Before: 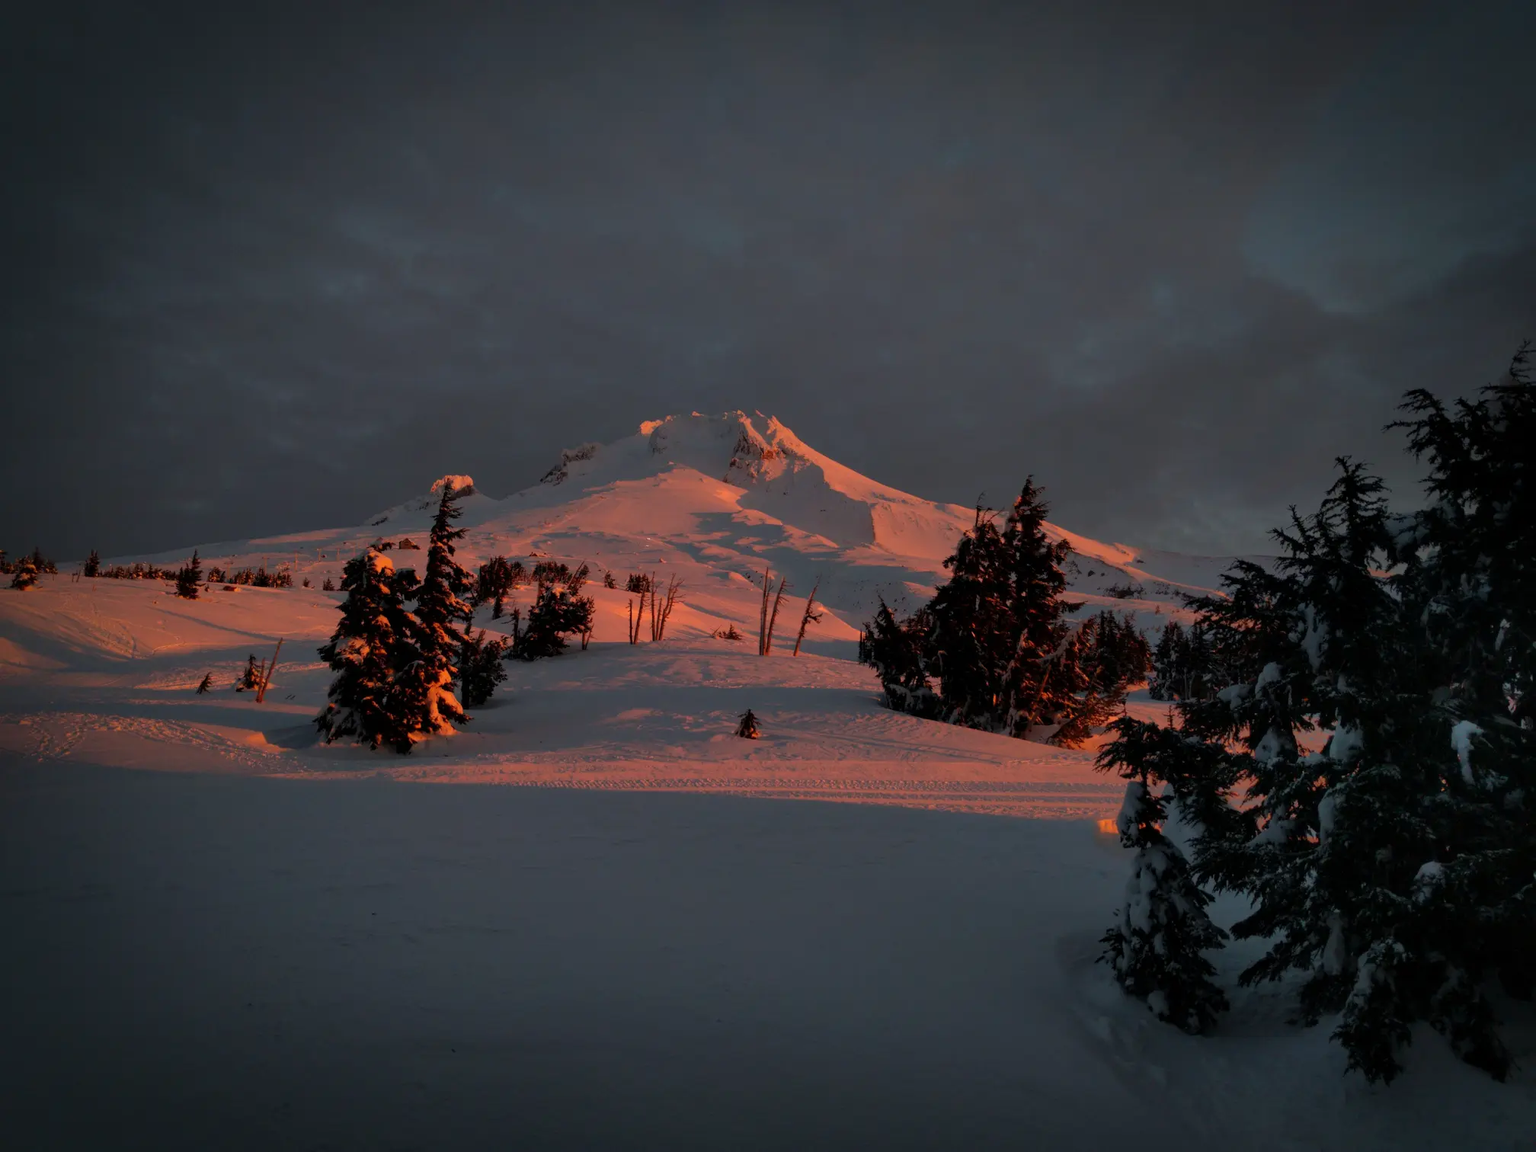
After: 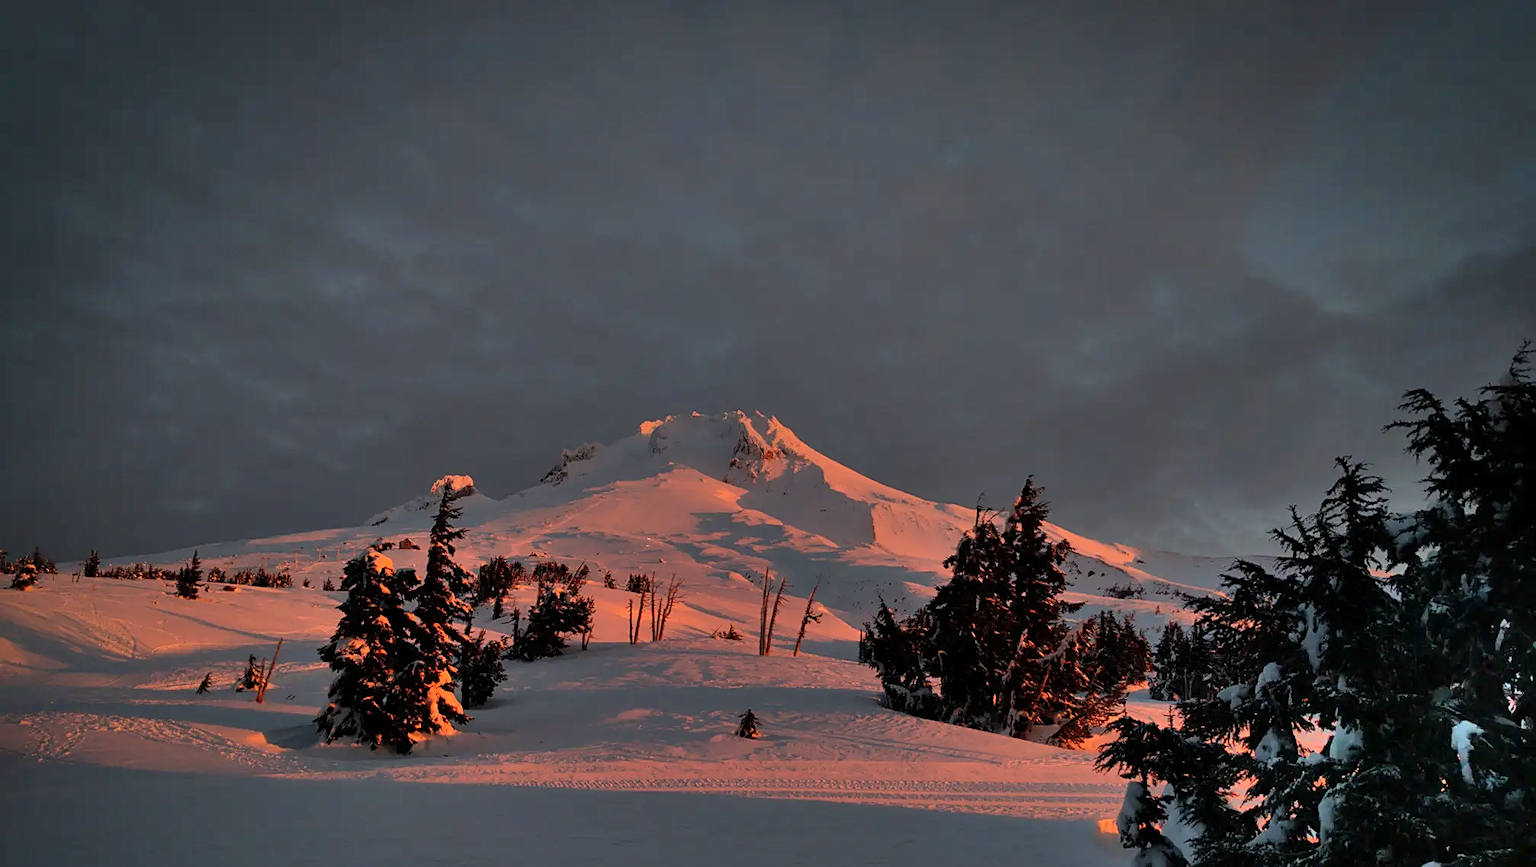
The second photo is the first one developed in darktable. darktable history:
crop: bottom 24.709%
sharpen: on, module defaults
shadows and highlights: shadows 52.69, soften with gaussian
